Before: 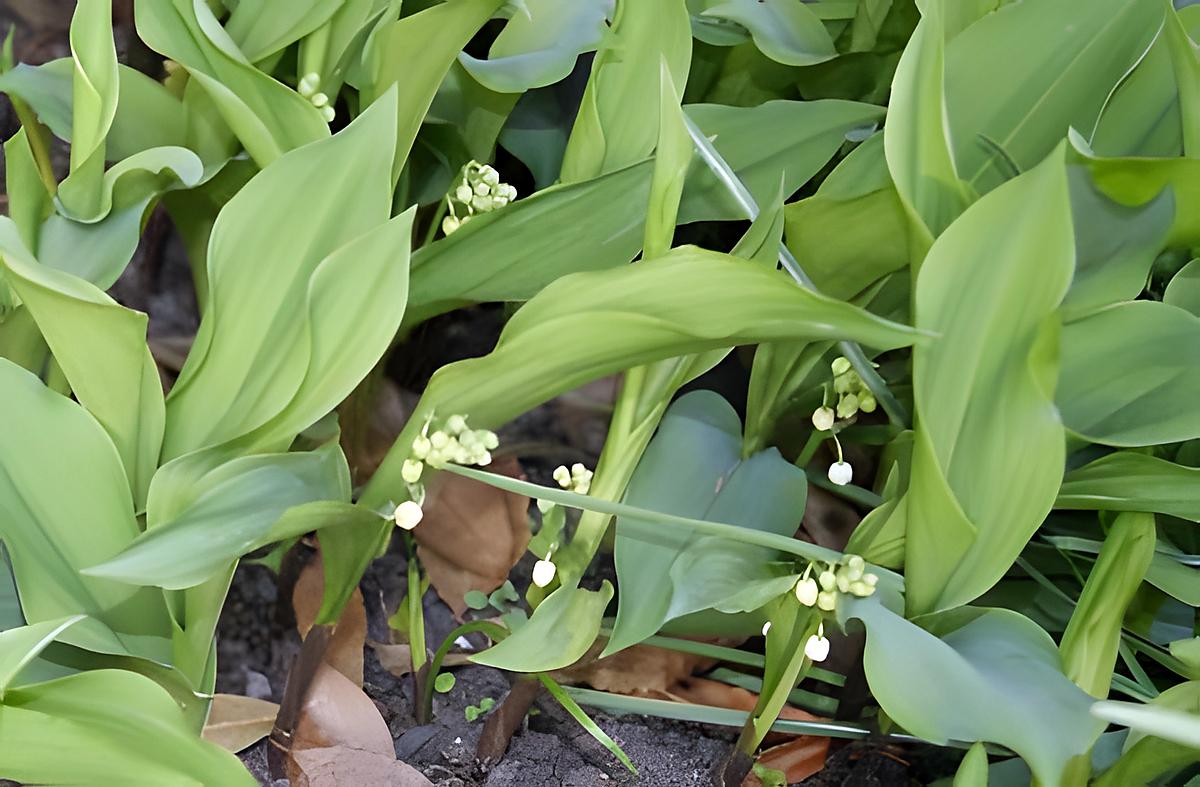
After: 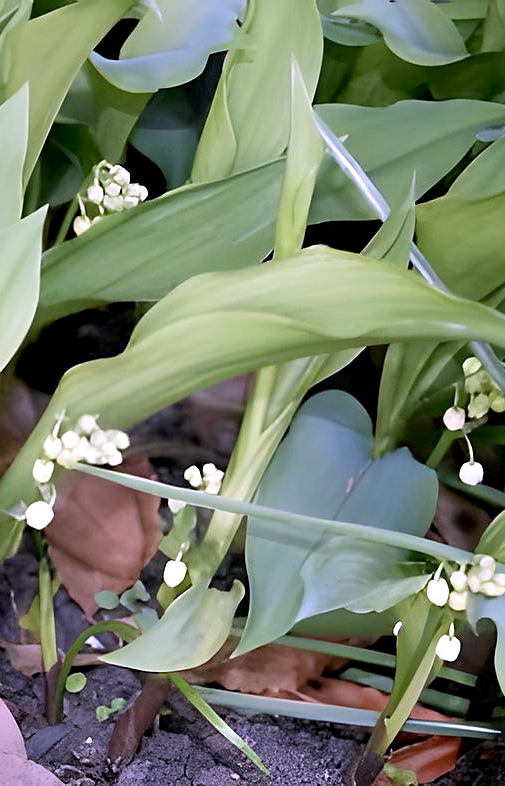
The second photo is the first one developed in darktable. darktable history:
crop: left 30.802%, right 27.041%
color correction: highlights a* 15.11, highlights b* -25.73
exposure: black level correction 0.007, exposure 0.156 EV, compensate highlight preservation false
